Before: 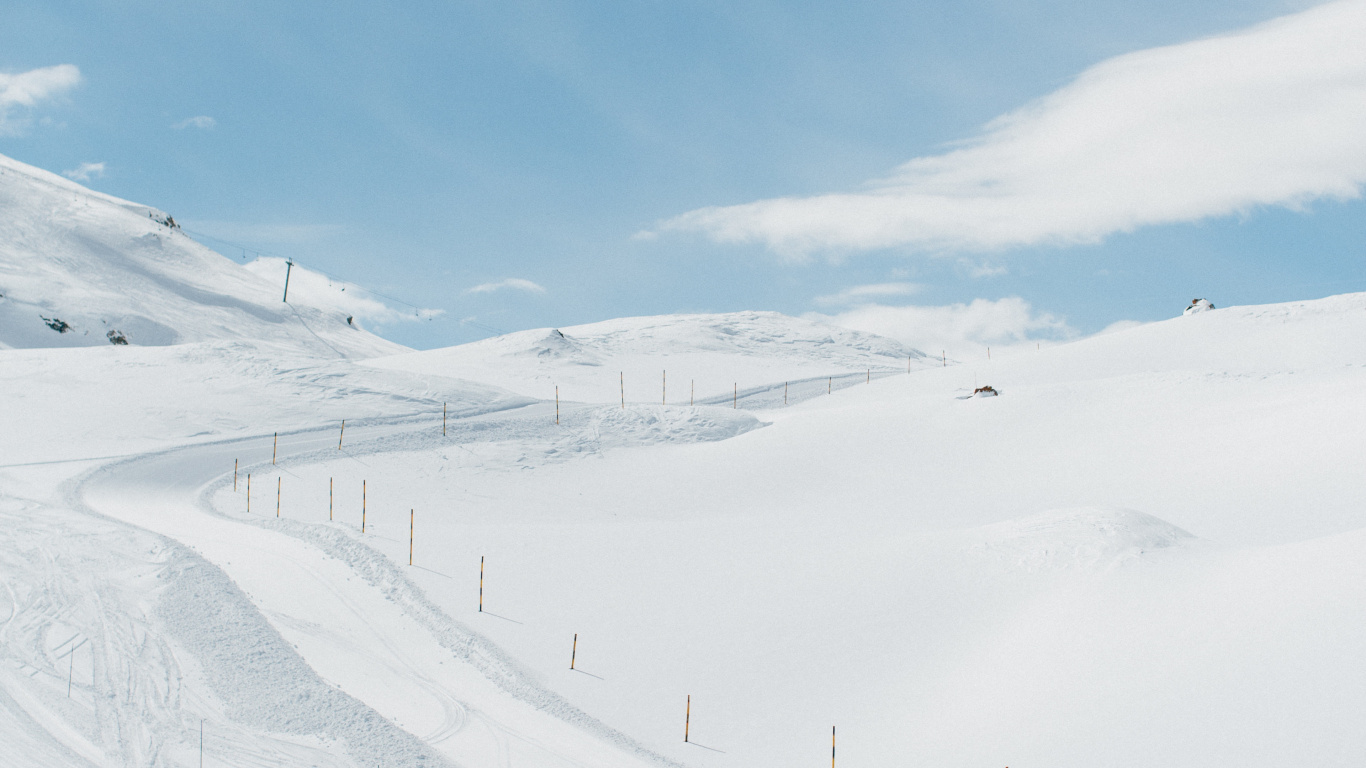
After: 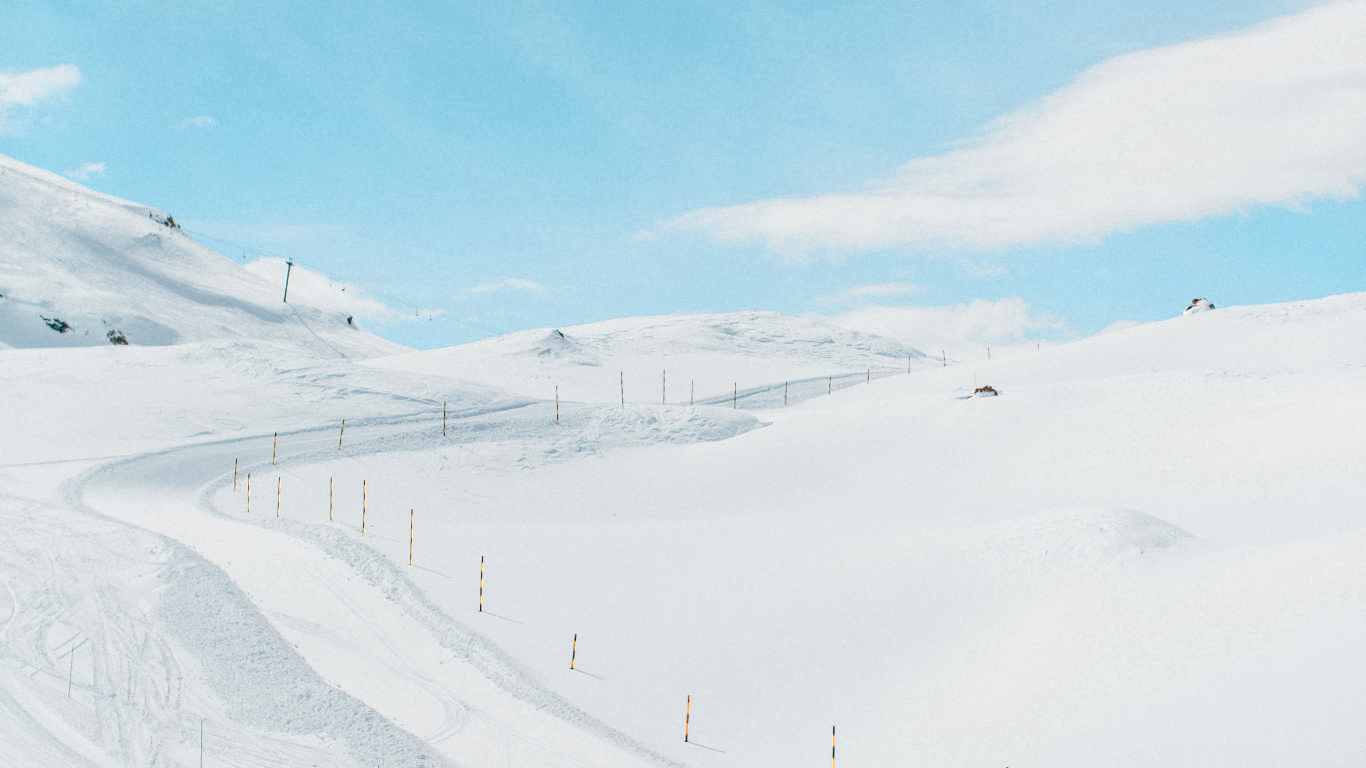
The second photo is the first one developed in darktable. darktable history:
local contrast: detail 109%
color balance rgb: shadows lift › luminance -9.308%, perceptual saturation grading › global saturation 17.179%
haze removal: compatibility mode true, adaptive false
tone equalizer: on, module defaults
color zones: curves: ch0 [(0.018, 0.548) (0.197, 0.654) (0.425, 0.447) (0.605, 0.658) (0.732, 0.579)]; ch1 [(0.105, 0.531) (0.224, 0.531) (0.386, 0.39) (0.618, 0.456) (0.732, 0.456) (0.956, 0.421)]; ch2 [(0.039, 0.583) (0.215, 0.465) (0.399, 0.544) (0.465, 0.548) (0.614, 0.447) (0.724, 0.43) (0.882, 0.623) (0.956, 0.632)], mix 23.83%
